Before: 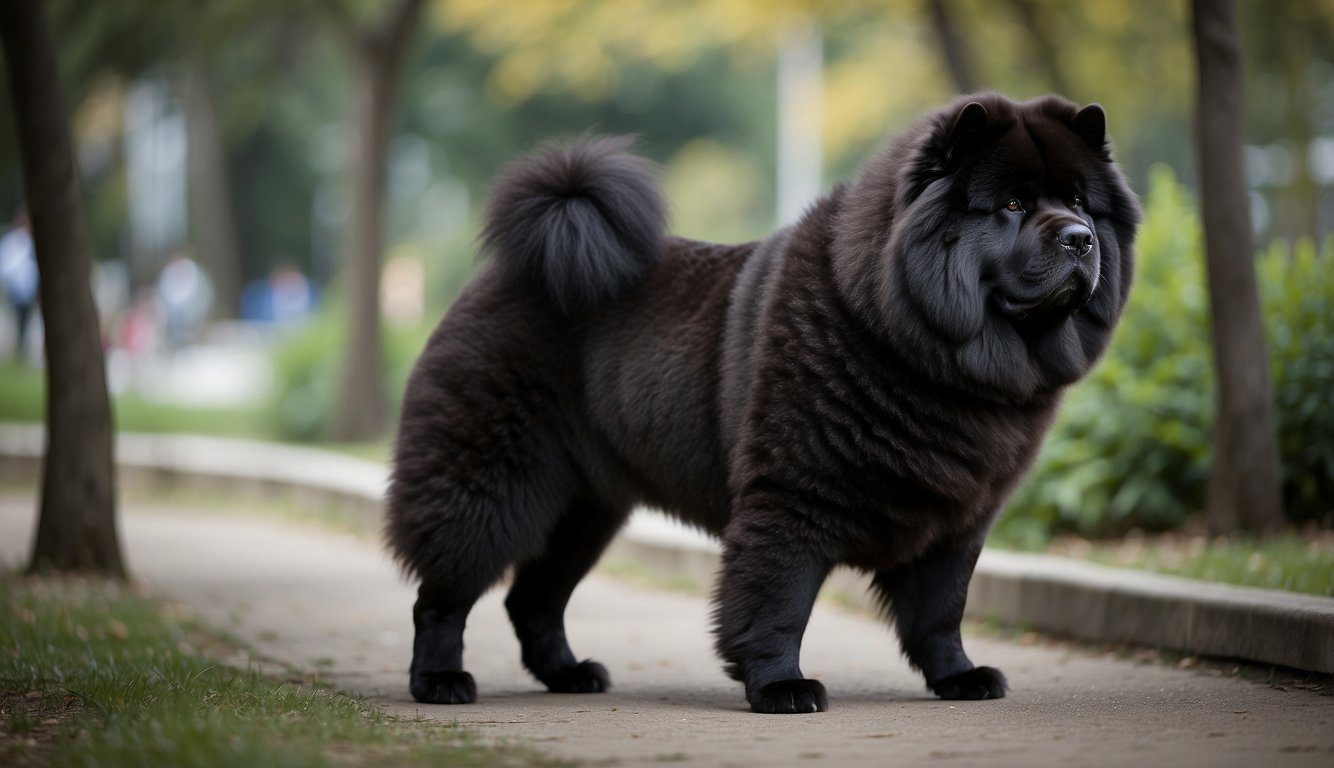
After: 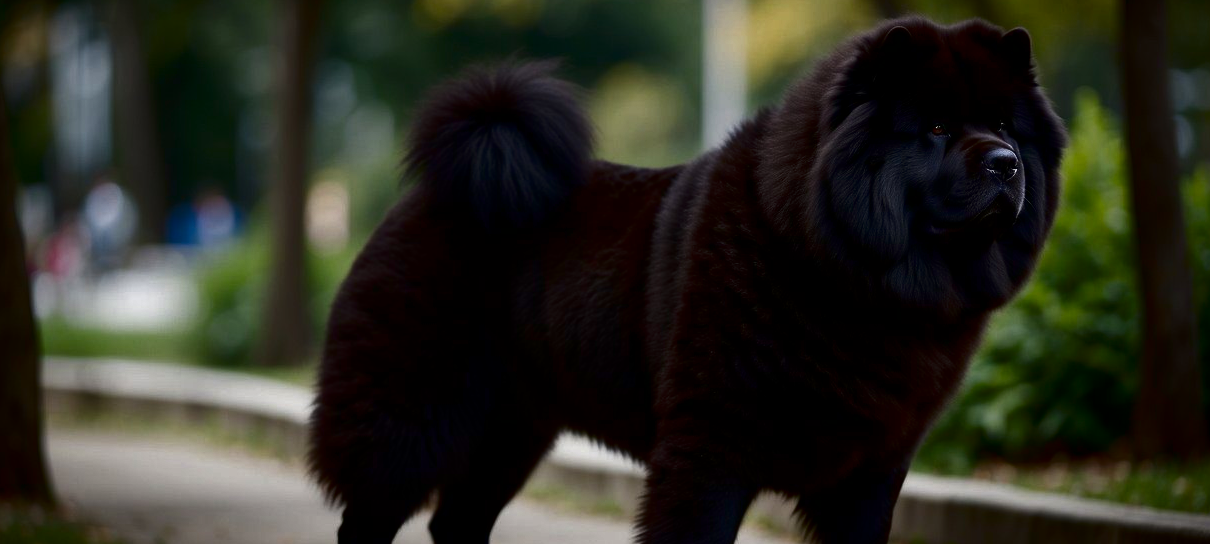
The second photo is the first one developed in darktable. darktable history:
contrast brightness saturation: contrast 0.085, brightness -0.61, saturation 0.166
crop: left 5.683%, top 9.993%, right 3.567%, bottom 19.098%
